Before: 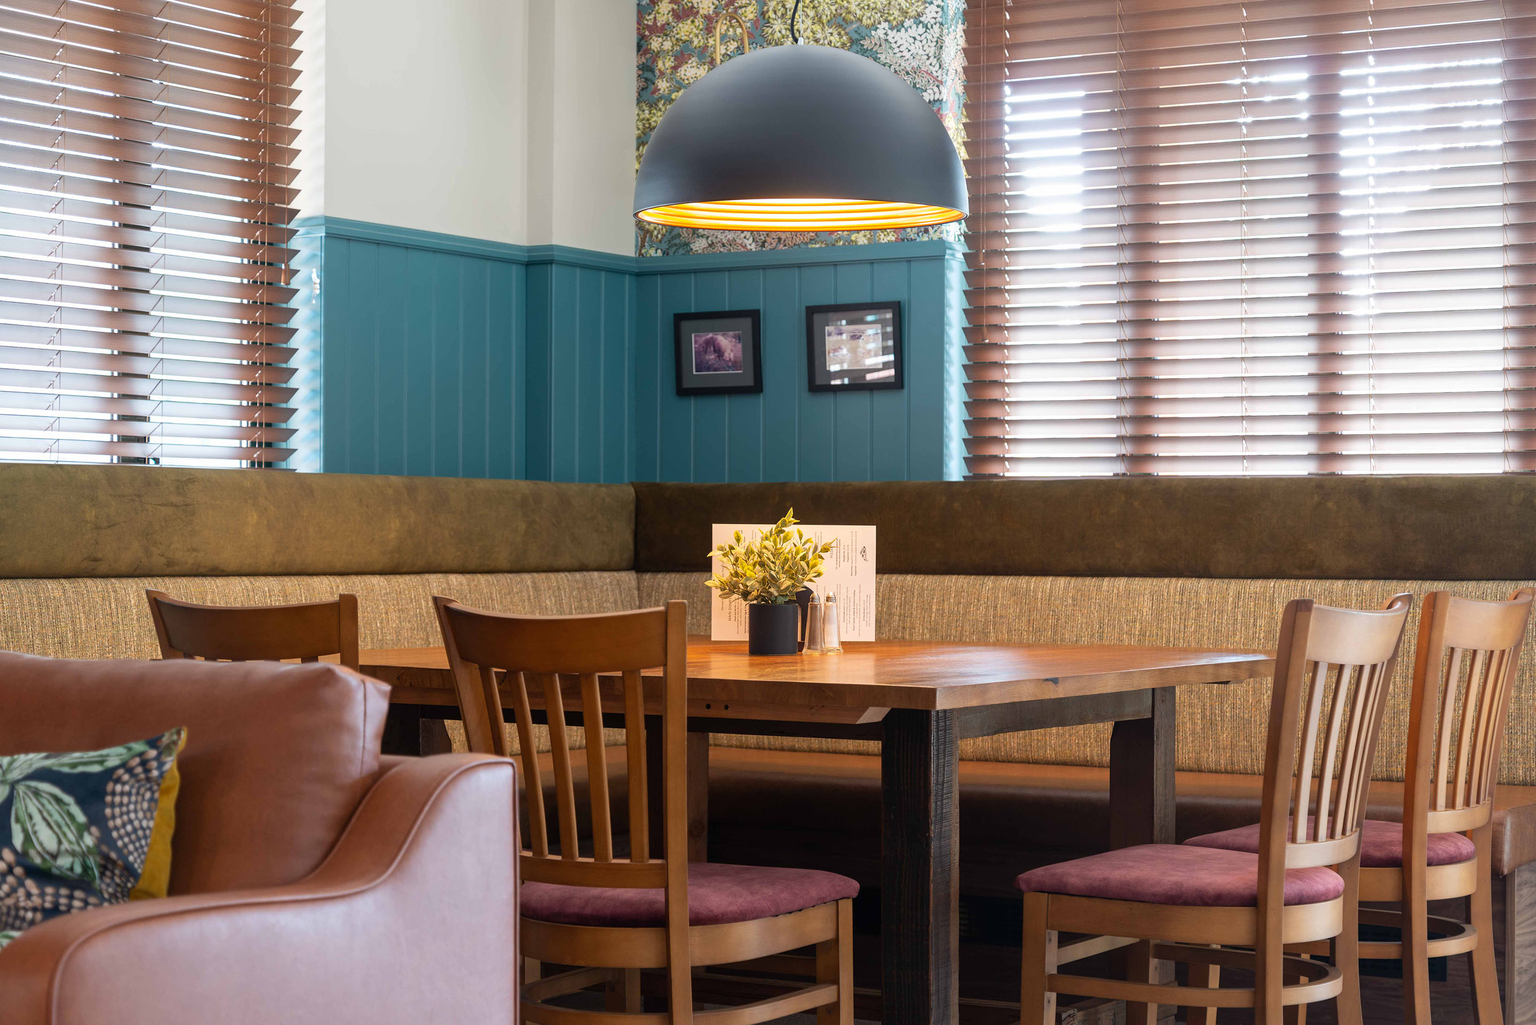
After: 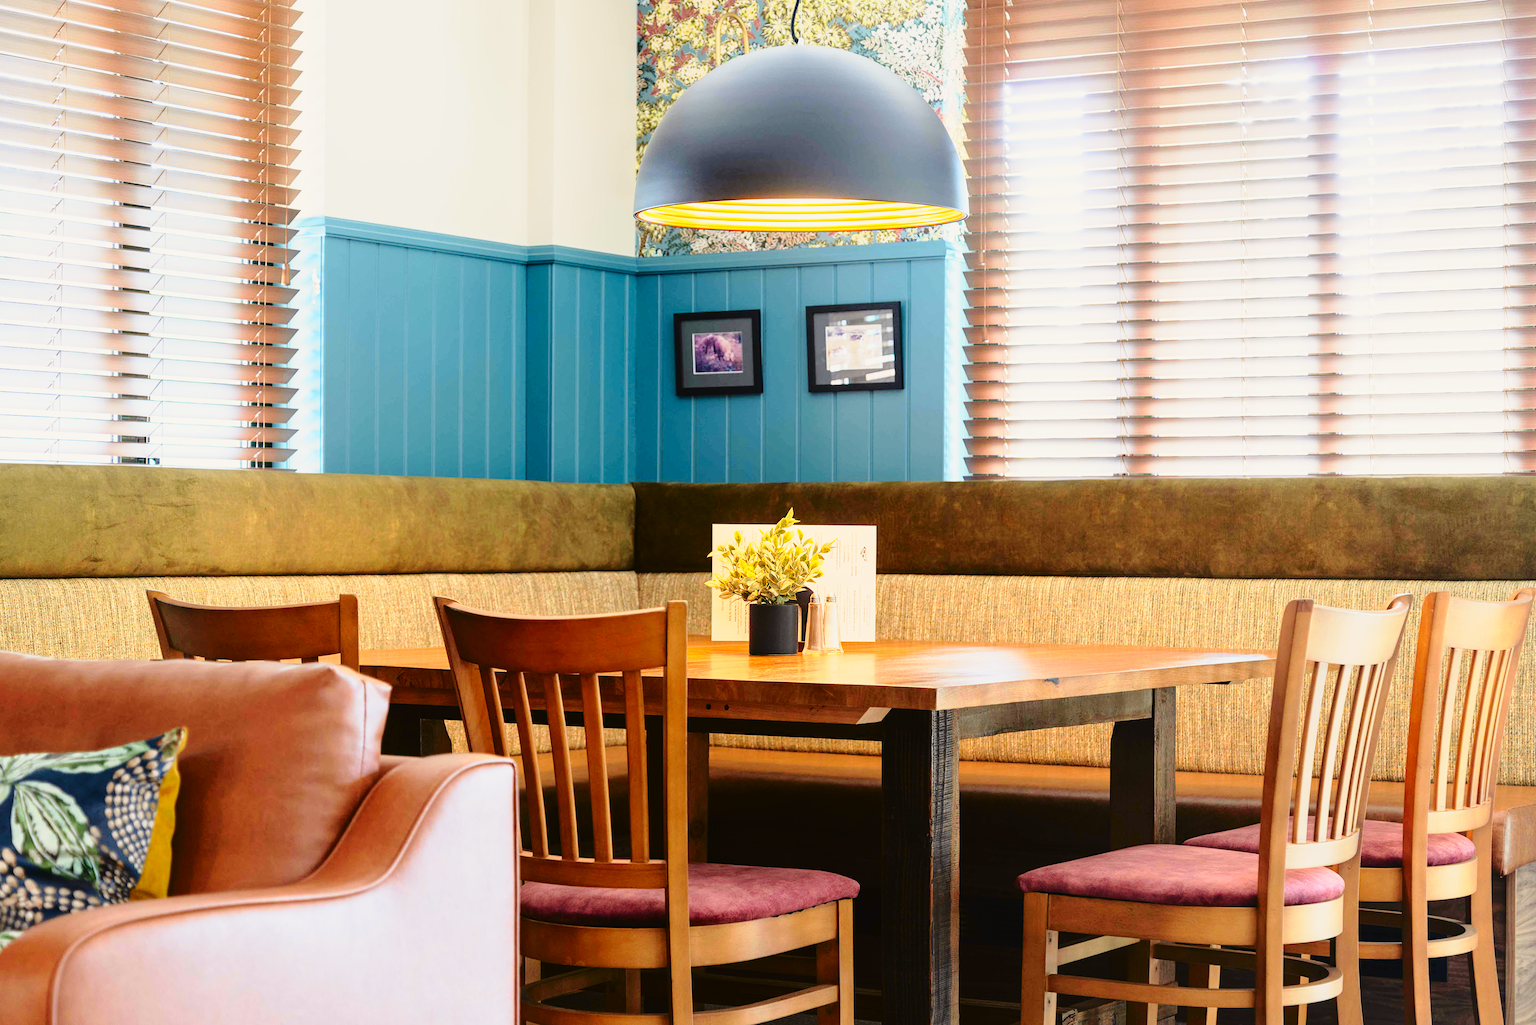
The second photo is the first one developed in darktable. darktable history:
tone curve: curves: ch0 [(0, 0.021) (0.049, 0.044) (0.152, 0.14) (0.328, 0.377) (0.473, 0.543) (0.641, 0.705) (0.85, 0.894) (1, 0.969)]; ch1 [(0, 0) (0.302, 0.331) (0.433, 0.432) (0.472, 0.47) (0.502, 0.503) (0.527, 0.516) (0.564, 0.573) (0.614, 0.626) (0.677, 0.701) (0.859, 0.885) (1, 1)]; ch2 [(0, 0) (0.33, 0.301) (0.447, 0.44) (0.487, 0.496) (0.502, 0.516) (0.535, 0.563) (0.565, 0.597) (0.608, 0.641) (1, 1)], color space Lab, independent channels, preserve colors none
base curve: curves: ch0 [(0, 0) (0.028, 0.03) (0.121, 0.232) (0.46, 0.748) (0.859, 0.968) (1, 1)], preserve colors none
